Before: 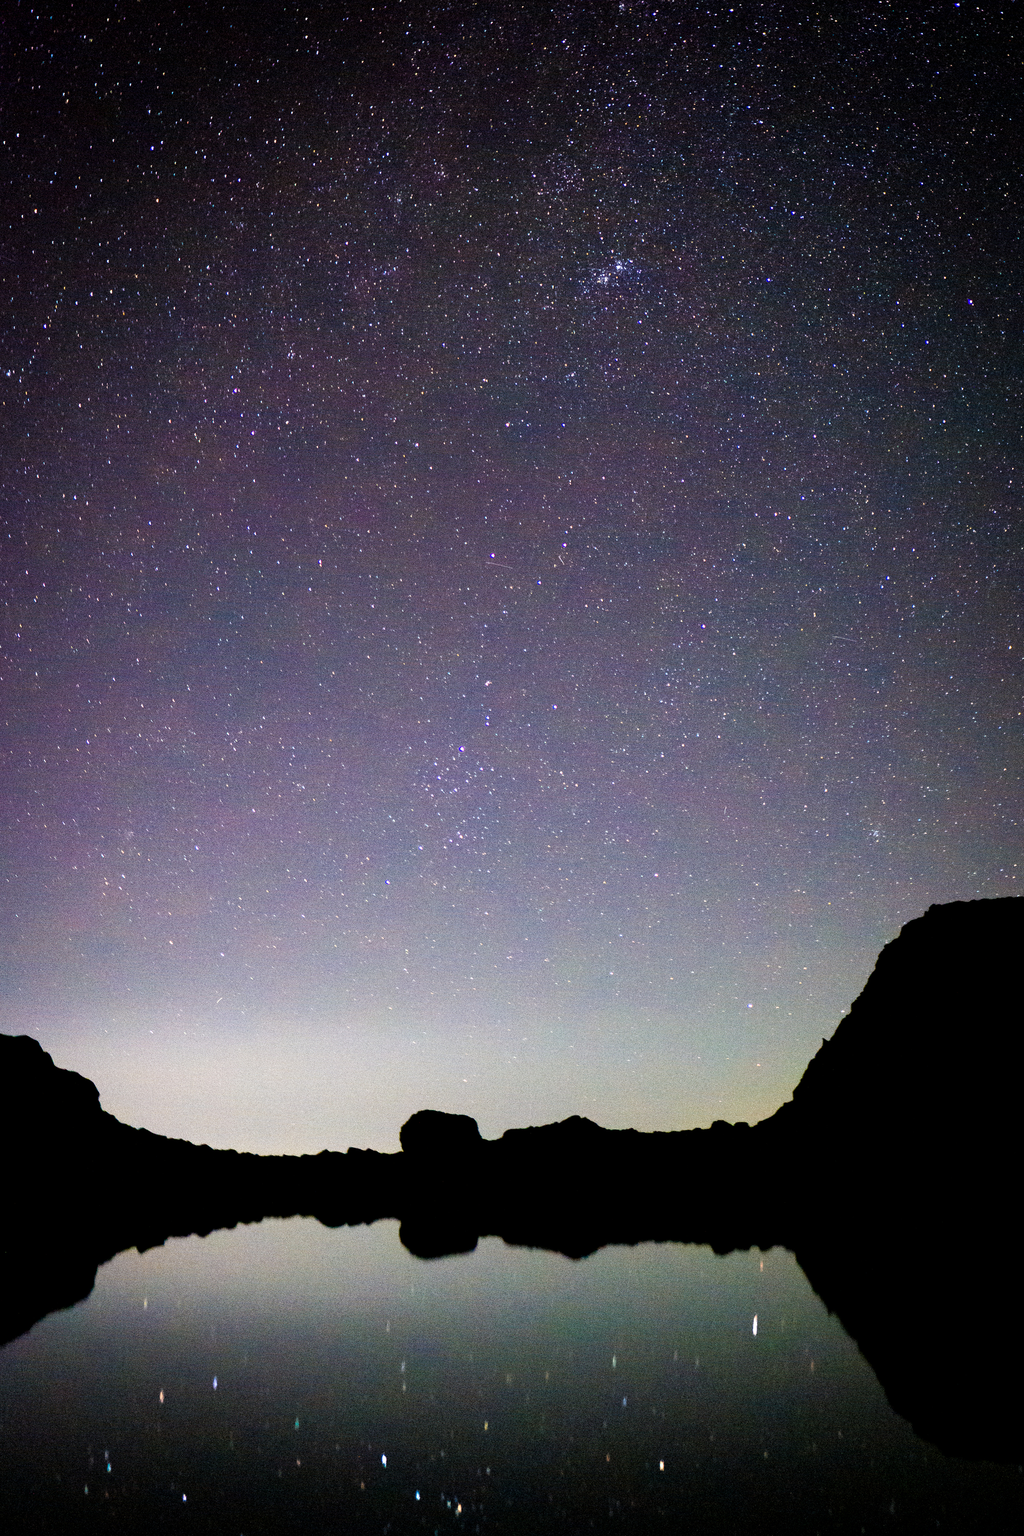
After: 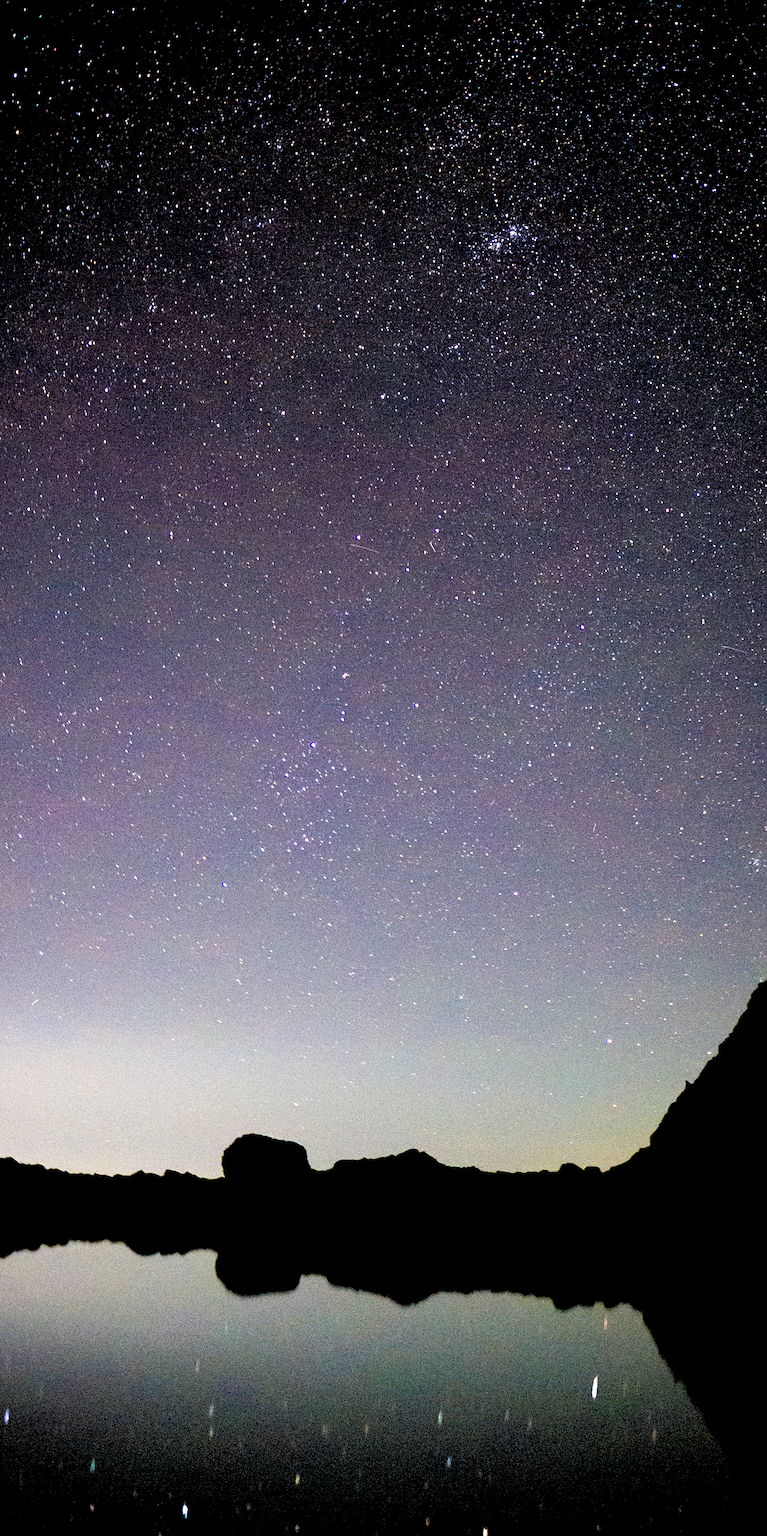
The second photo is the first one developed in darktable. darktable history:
rgb levels: levels [[0.029, 0.461, 0.922], [0, 0.5, 1], [0, 0.5, 1]]
sharpen: amount 0.2
crop and rotate: angle -3.27°, left 14.277%, top 0.028%, right 10.766%, bottom 0.028%
